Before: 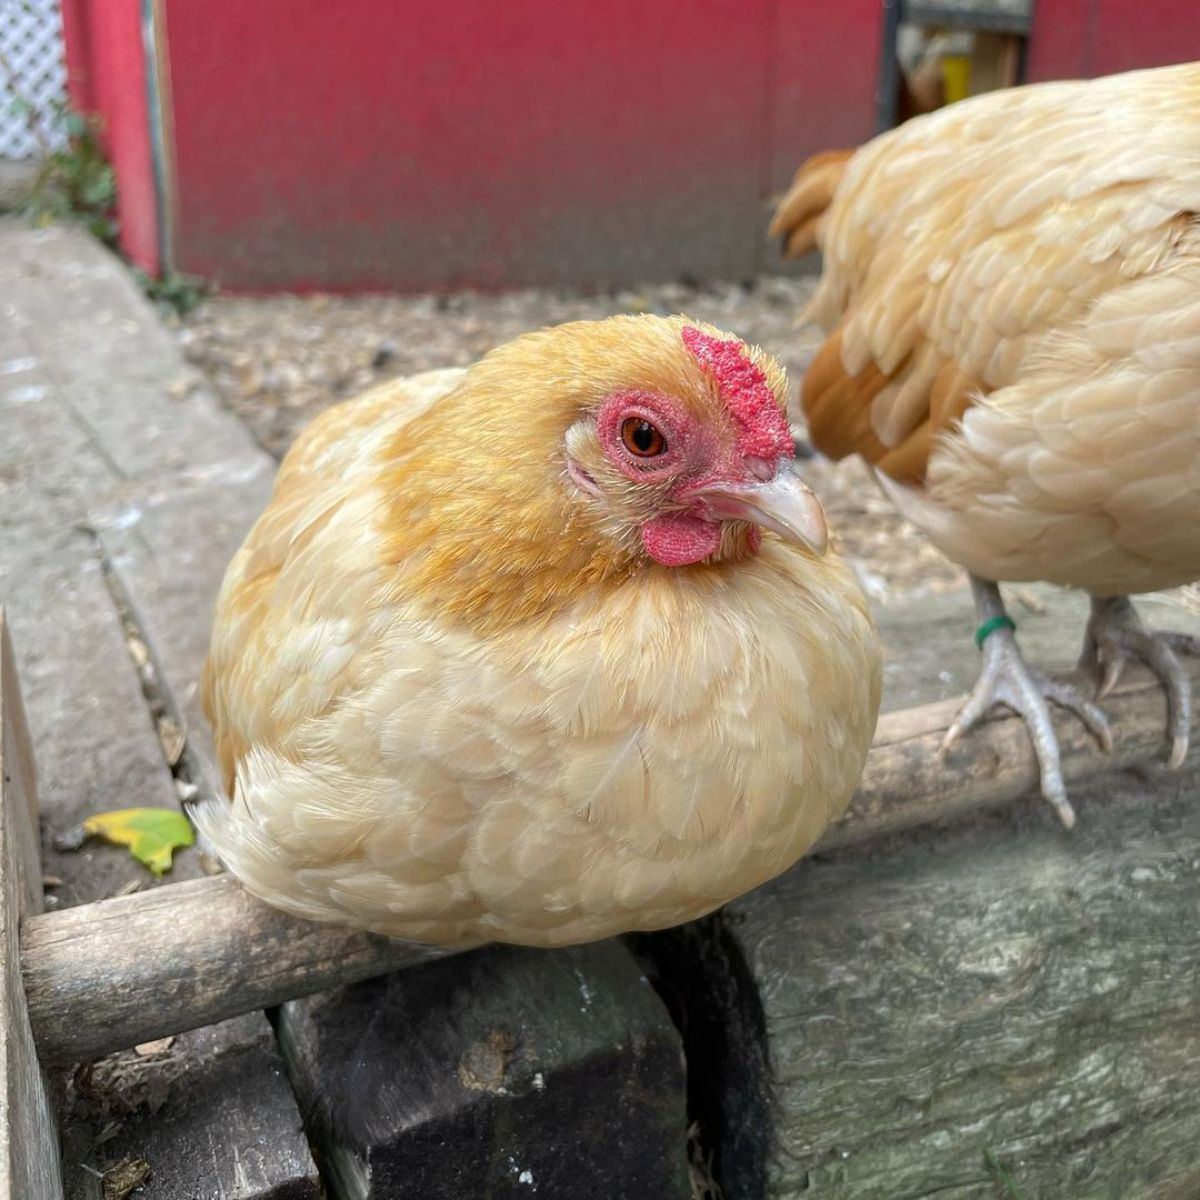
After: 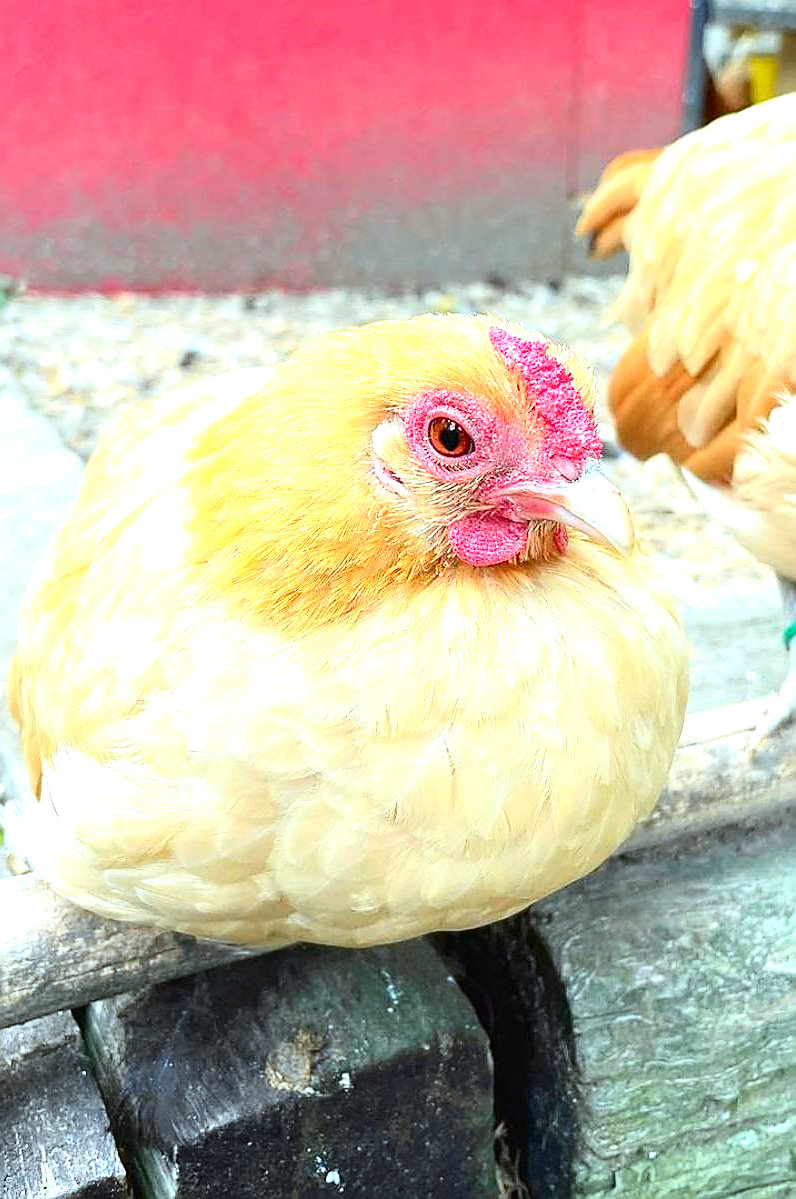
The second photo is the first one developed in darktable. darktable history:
exposure: black level correction 0, exposure 1.458 EV, compensate highlight preservation false
contrast brightness saturation: contrast 0.039, saturation 0.069
levels: levels [0, 0.492, 0.984]
color correction: highlights a* -10.03, highlights b* -9.67
crop and rotate: left 16.112%, right 17.472%
sharpen: radius 1.382, amount 1.25, threshold 0.607
tone curve: curves: ch0 [(0, 0.011) (0.139, 0.106) (0.295, 0.271) (0.499, 0.523) (0.739, 0.782) (0.857, 0.879) (1, 0.967)]; ch1 [(0, 0) (0.272, 0.249) (0.388, 0.385) (0.469, 0.456) (0.495, 0.497) (0.524, 0.518) (0.602, 0.623) (0.725, 0.779) (1, 1)]; ch2 [(0, 0) (0.125, 0.089) (0.353, 0.329) (0.443, 0.408) (0.502, 0.499) (0.548, 0.549) (0.608, 0.635) (1, 1)], color space Lab, independent channels, preserve colors none
